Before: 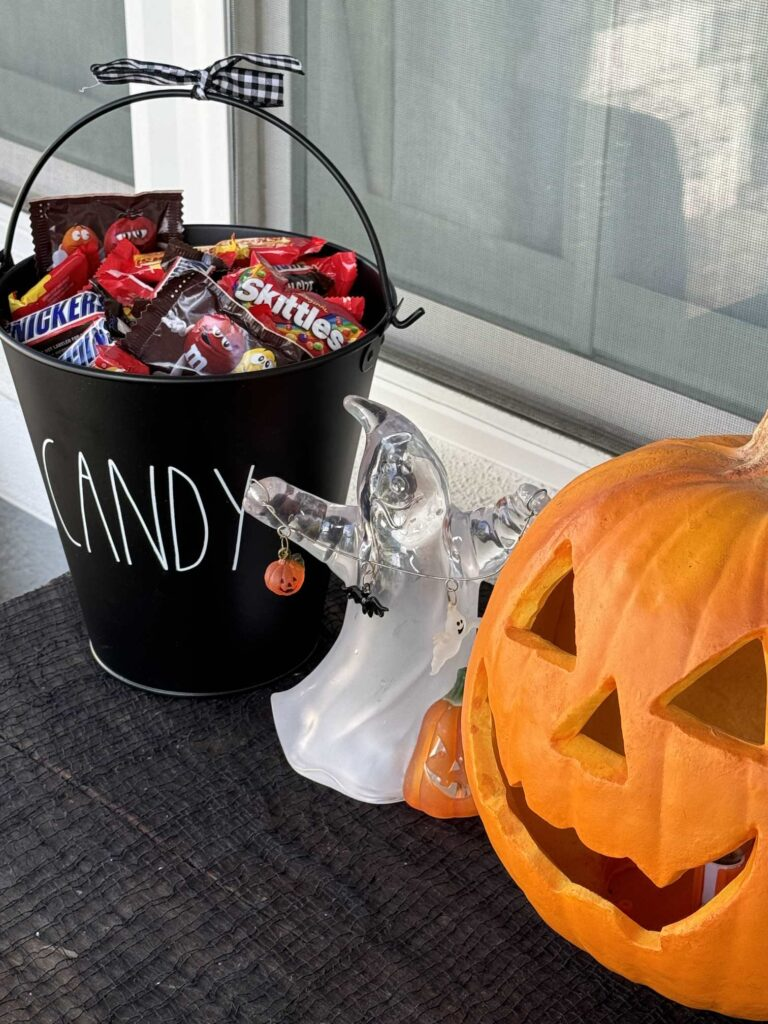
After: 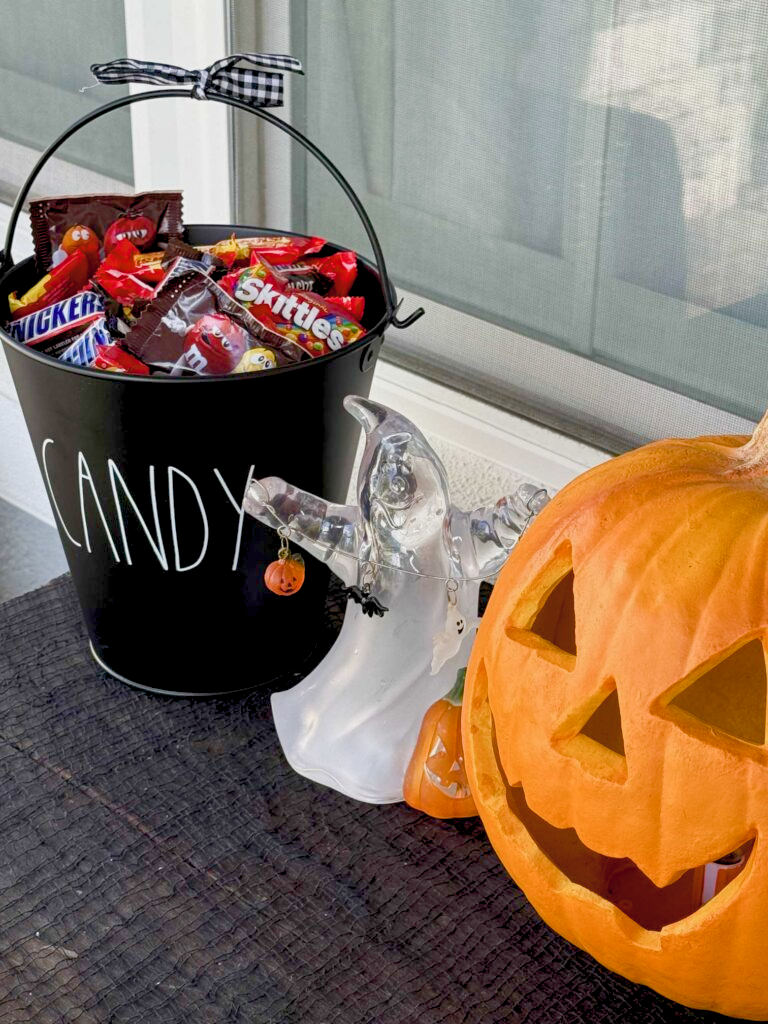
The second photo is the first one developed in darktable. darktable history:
color correction: saturation 0.8
contrast brightness saturation: contrast 0.03, brightness 0.06, saturation 0.13
color balance rgb: global offset › luminance -0.5%, perceptual saturation grading › highlights -17.77%, perceptual saturation grading › mid-tones 33.1%, perceptual saturation grading › shadows 50.52%, perceptual brilliance grading › highlights 10.8%, perceptual brilliance grading › shadows -10.8%, global vibrance 24.22%, contrast -25%
